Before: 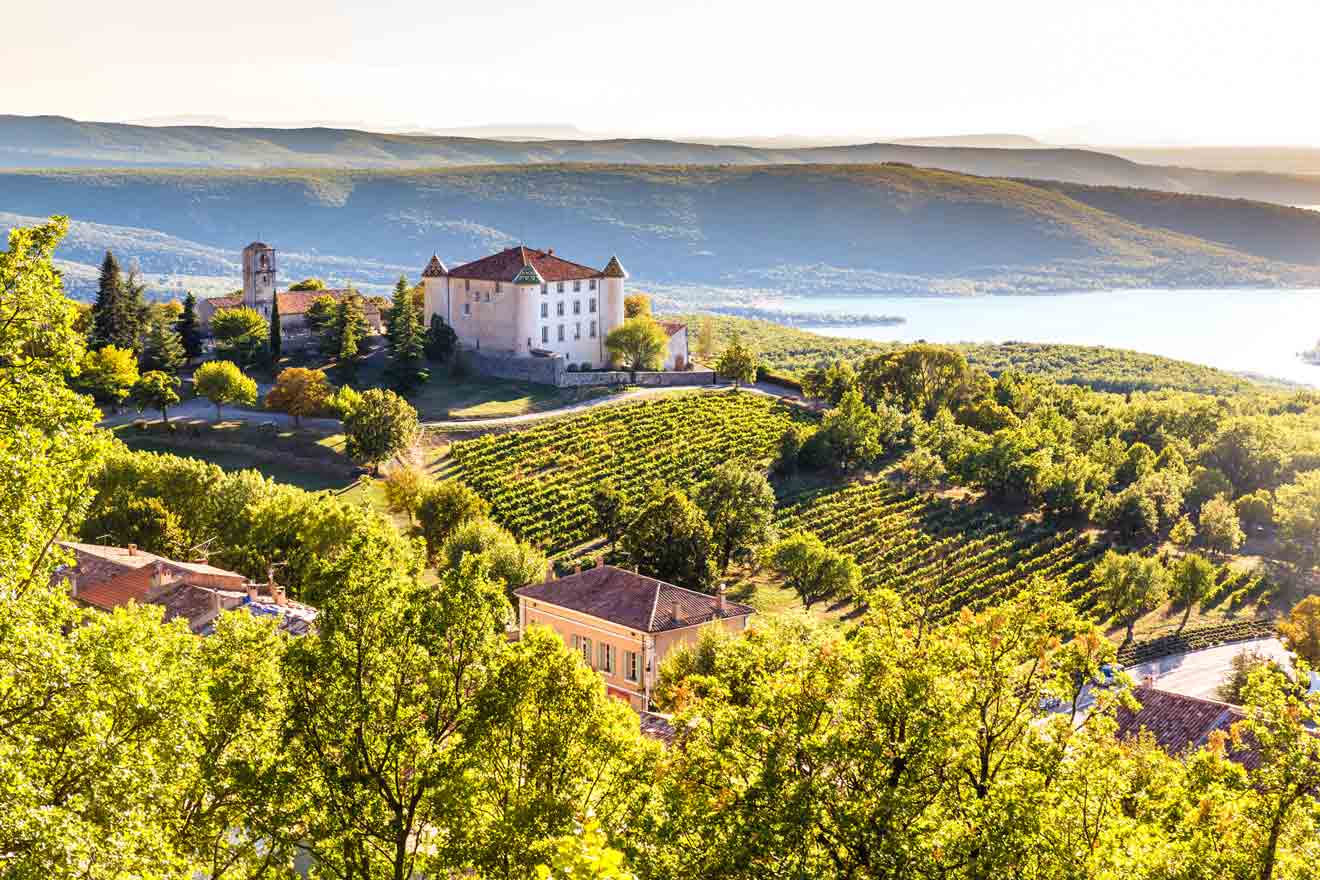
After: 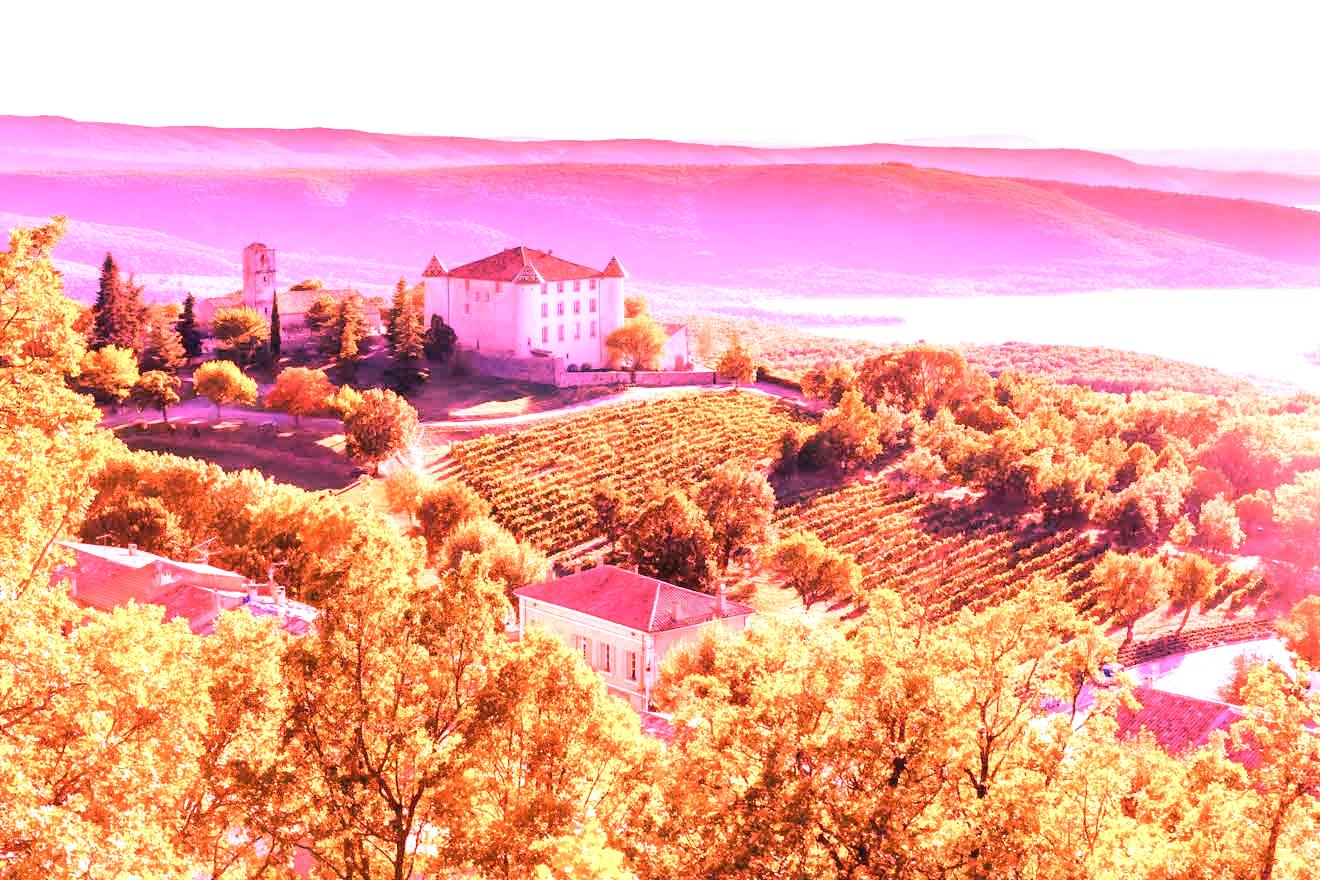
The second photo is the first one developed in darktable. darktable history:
contrast equalizer: octaves 7, y [[0.502, 0.505, 0.512, 0.529, 0.564, 0.588], [0.5 ×6], [0.502, 0.505, 0.512, 0.529, 0.564, 0.588], [0, 0.001, 0.001, 0.004, 0.008, 0.011], [0, 0.001, 0.001, 0.004, 0.008, 0.011]], mix -1
raw chromatic aberrations: on, module defaults
denoise (profiled): strength 1.2, preserve shadows 1.8, a [-1, 0, 0], y [[0.5 ×7] ×4, [0 ×7], [0.5 ×7]], compensate highlight preservation false
color calibration: illuminant F (fluorescent), F source F9 (Cool White Deluxe 4150 K) – high CRI, x 0.374, y 0.373, temperature 4158.34 K
white balance: red 2.9, blue 1.358
